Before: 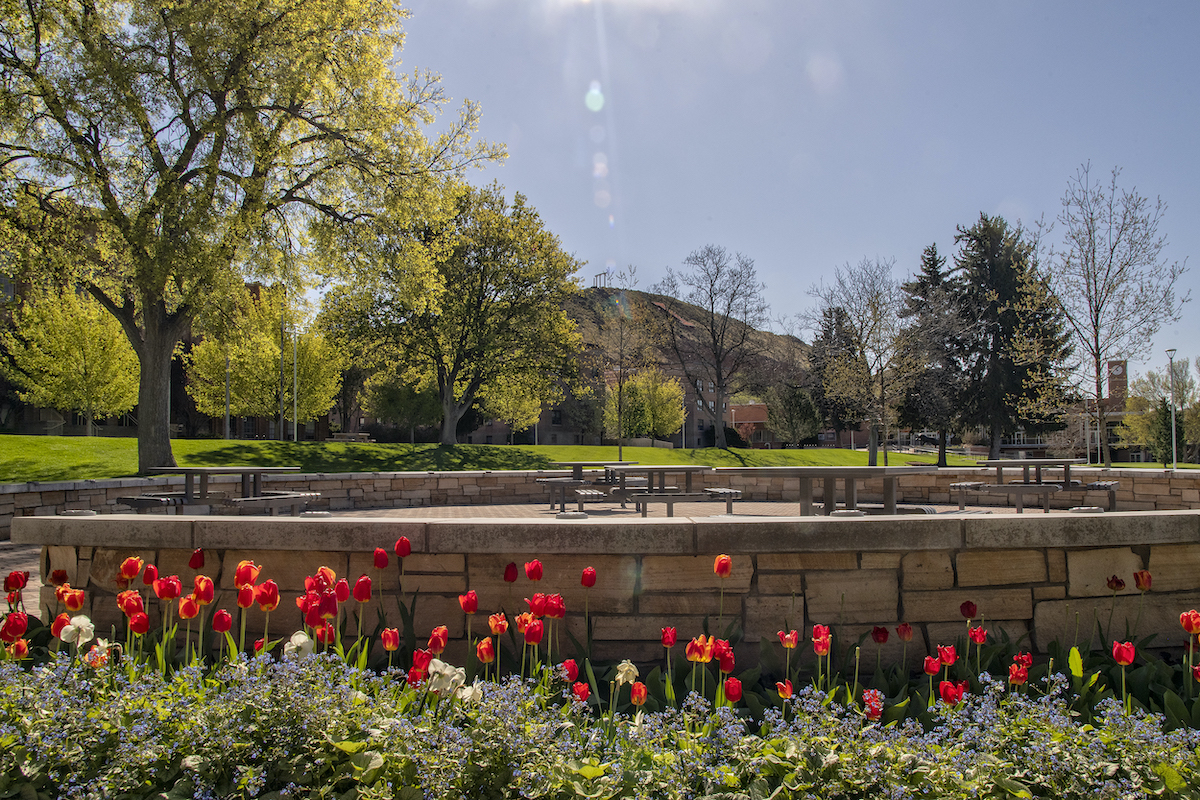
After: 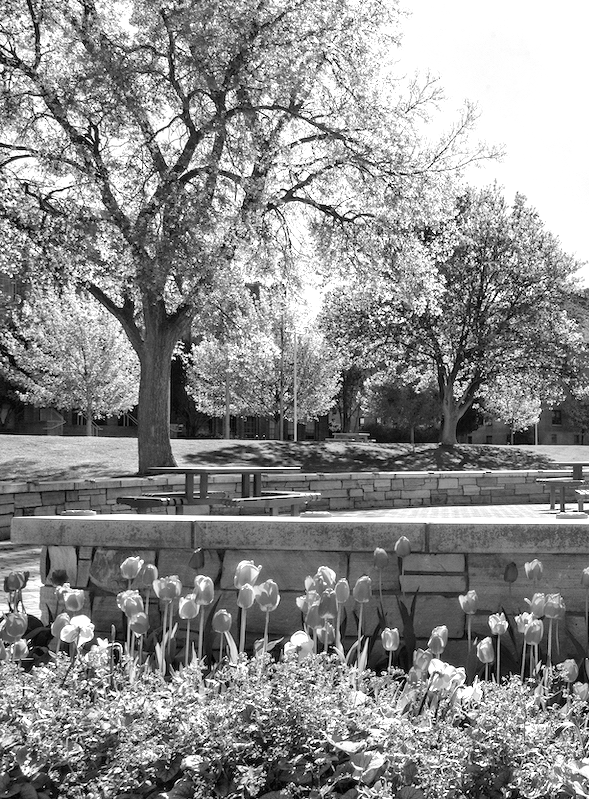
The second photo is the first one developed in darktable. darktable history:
exposure: black level correction 0, exposure 1.1 EV, compensate highlight preservation false
crop and rotate: left 0%, top 0%, right 50.845%
contrast brightness saturation: saturation -1
